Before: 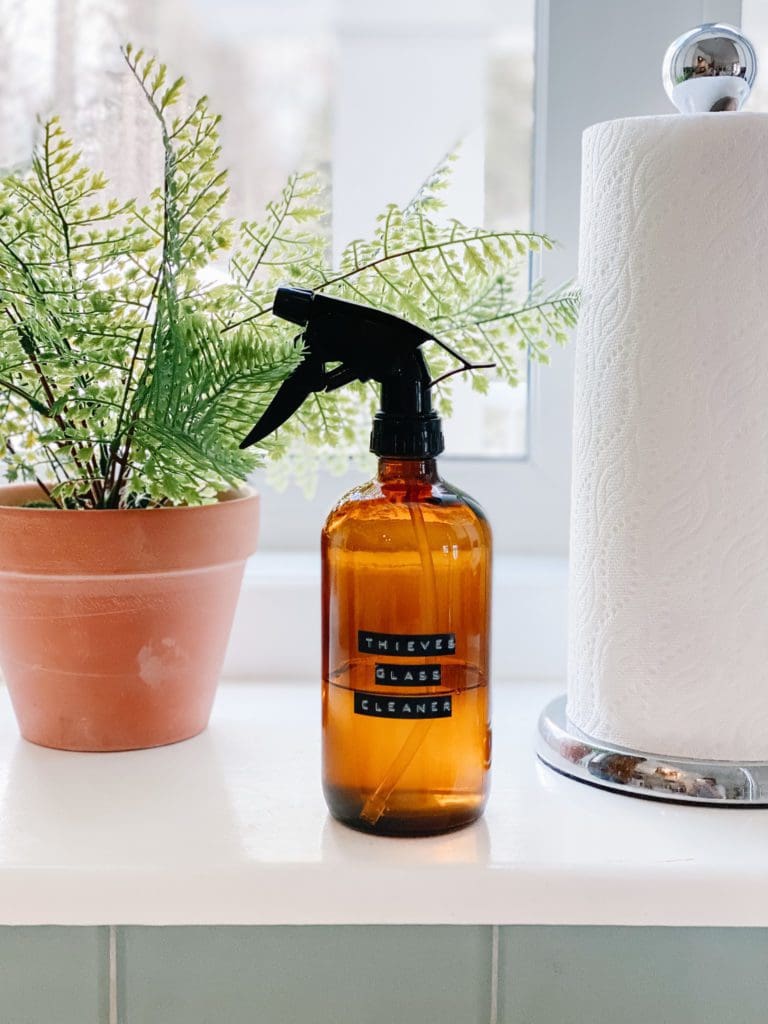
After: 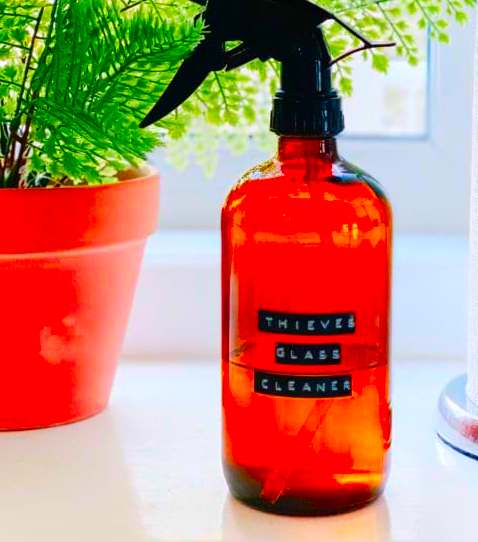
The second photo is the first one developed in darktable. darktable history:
crop: left 13.073%, top 31.443%, right 24.618%, bottom 15.604%
color correction: highlights b* 0, saturation 2.95
